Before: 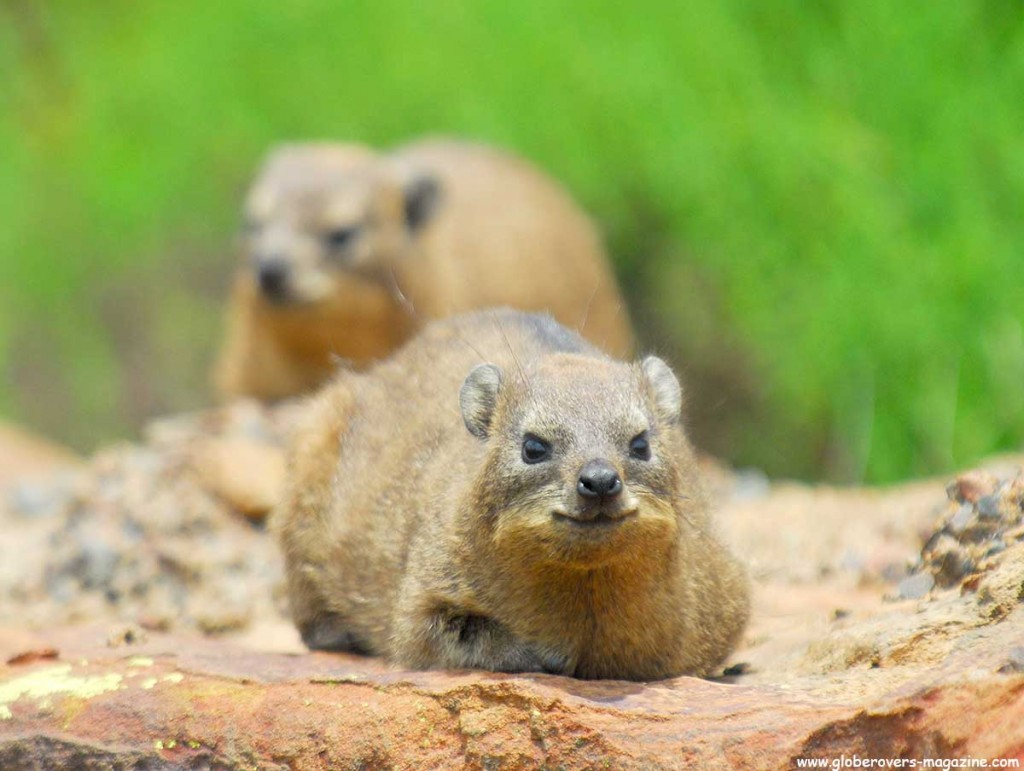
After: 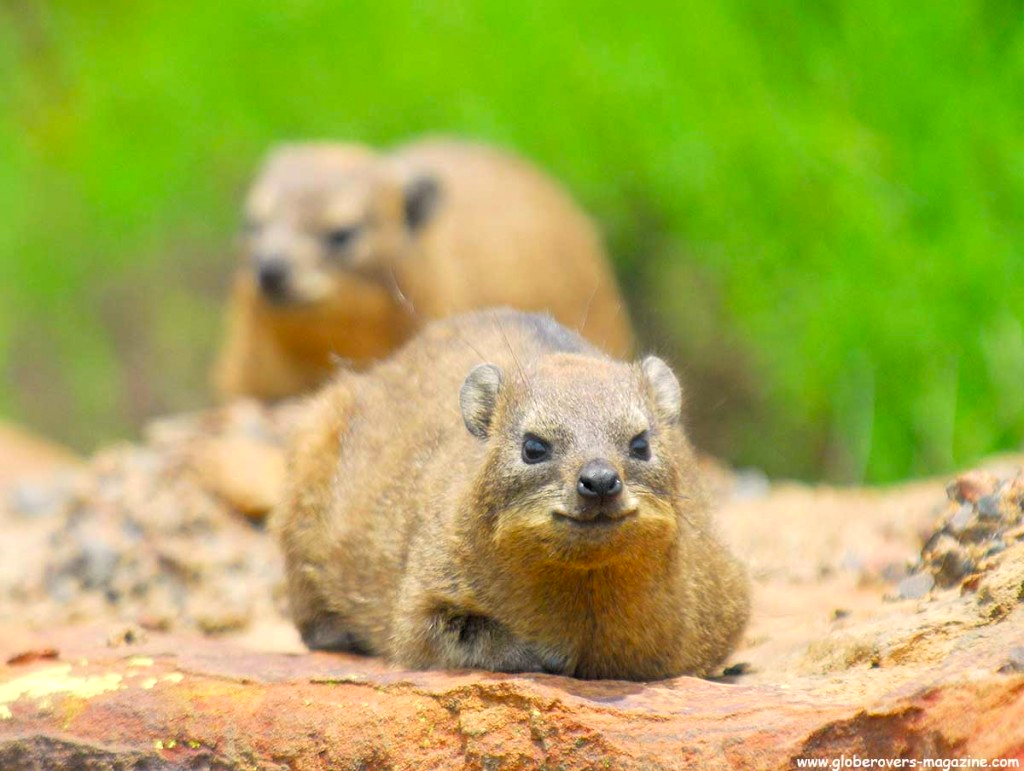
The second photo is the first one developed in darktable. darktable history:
color correction: highlights a* 3.22, highlights b* 1.93, saturation 1.19
exposure: exposure 0.127 EV, compensate highlight preservation false
